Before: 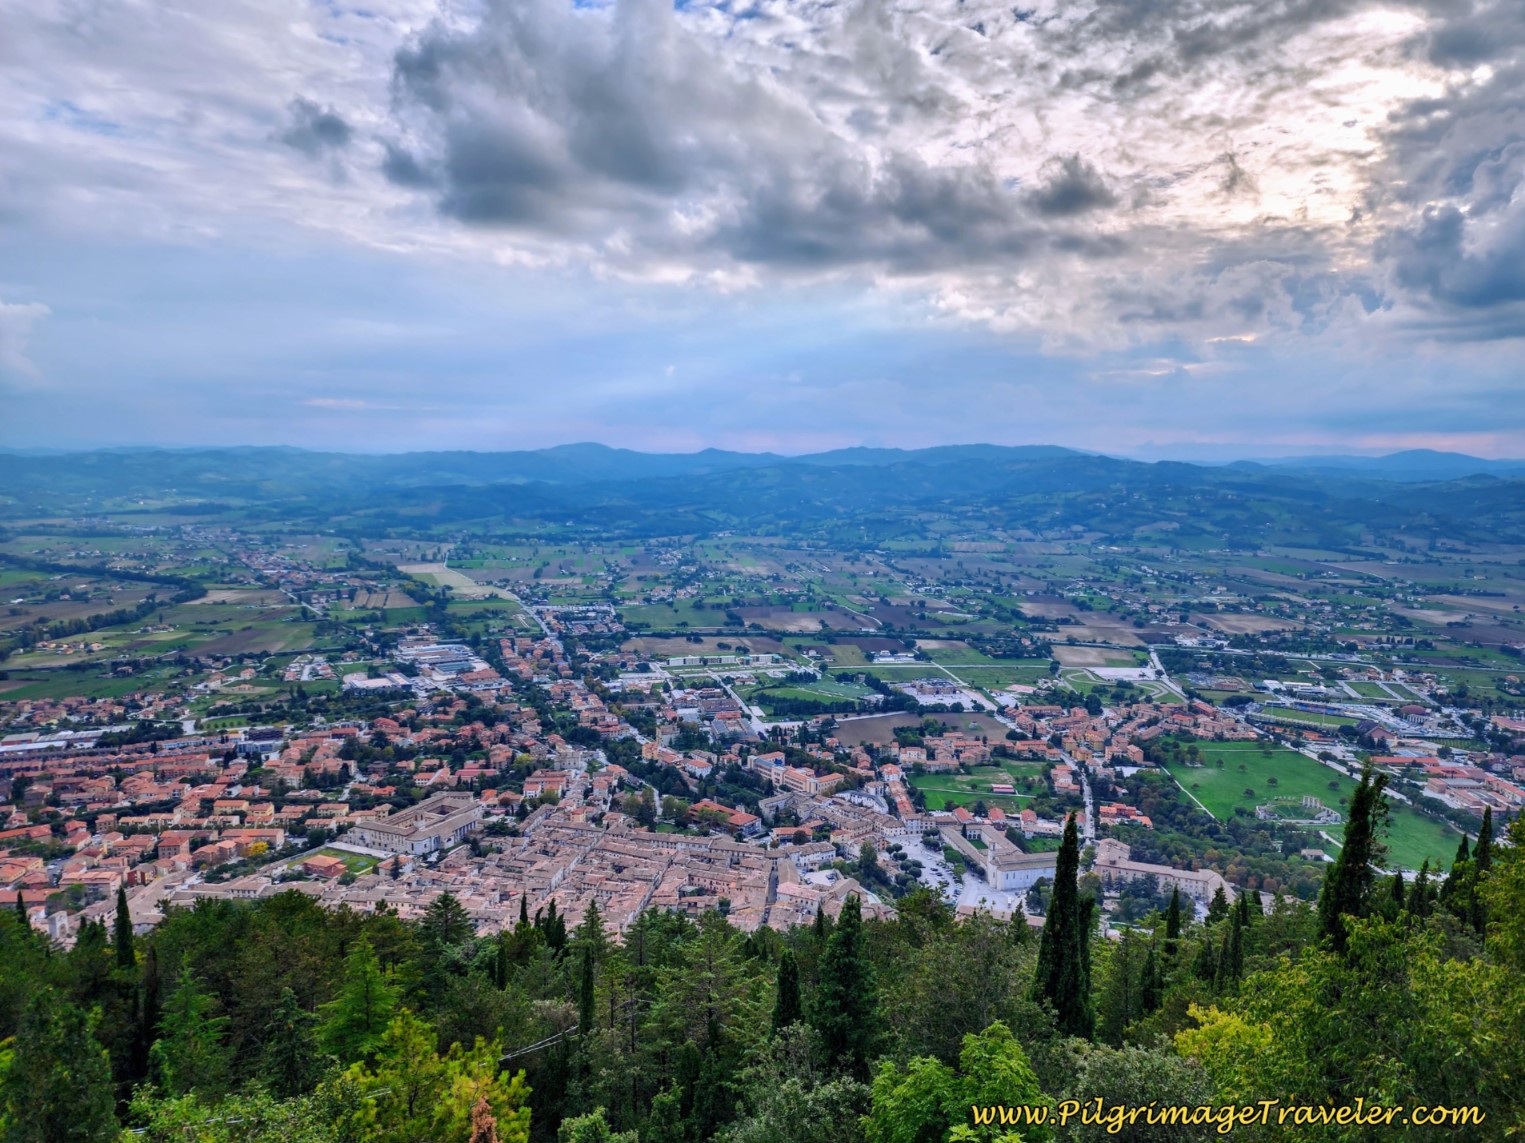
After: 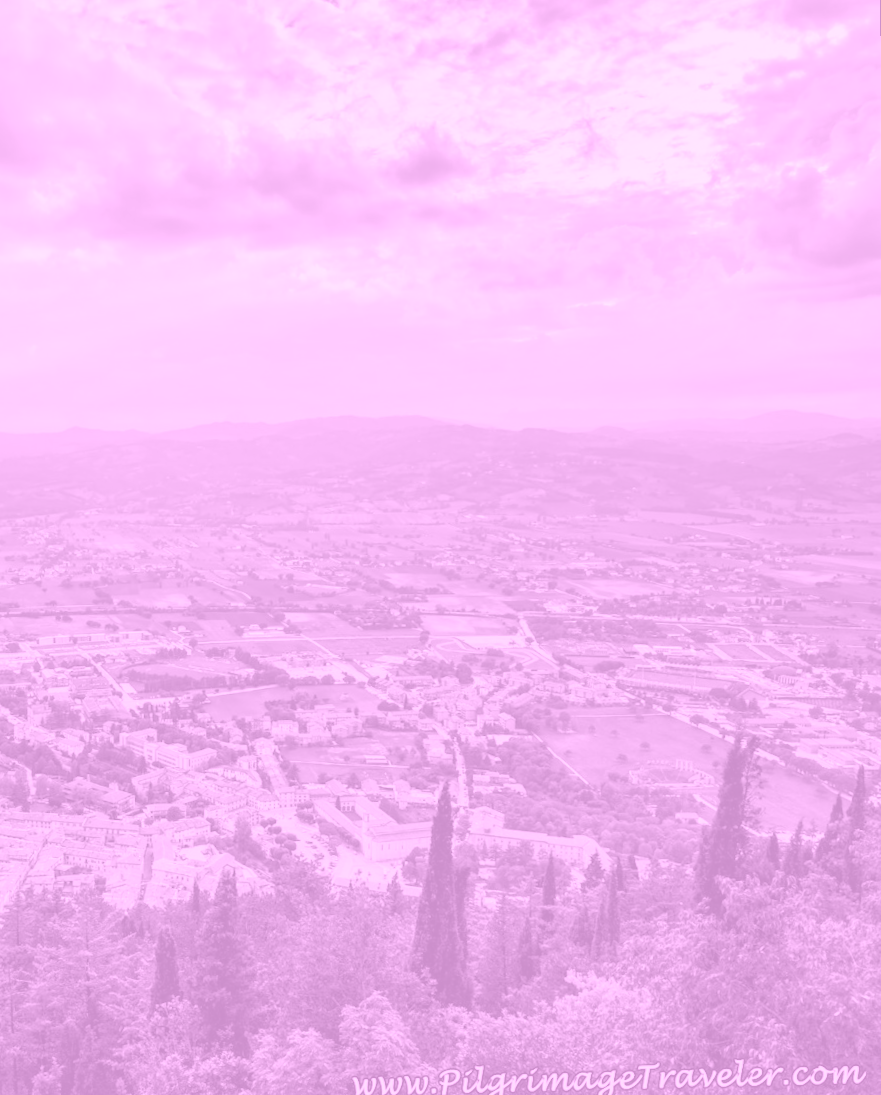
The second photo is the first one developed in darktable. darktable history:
local contrast: highlights 100%, shadows 100%, detail 120%, midtone range 0.2
colorize: hue 331.2°, saturation 69%, source mix 30.28%, lightness 69.02%, version 1
rotate and perspective: rotation -1.42°, crop left 0.016, crop right 0.984, crop top 0.035, crop bottom 0.965
crop: left 41.402%
